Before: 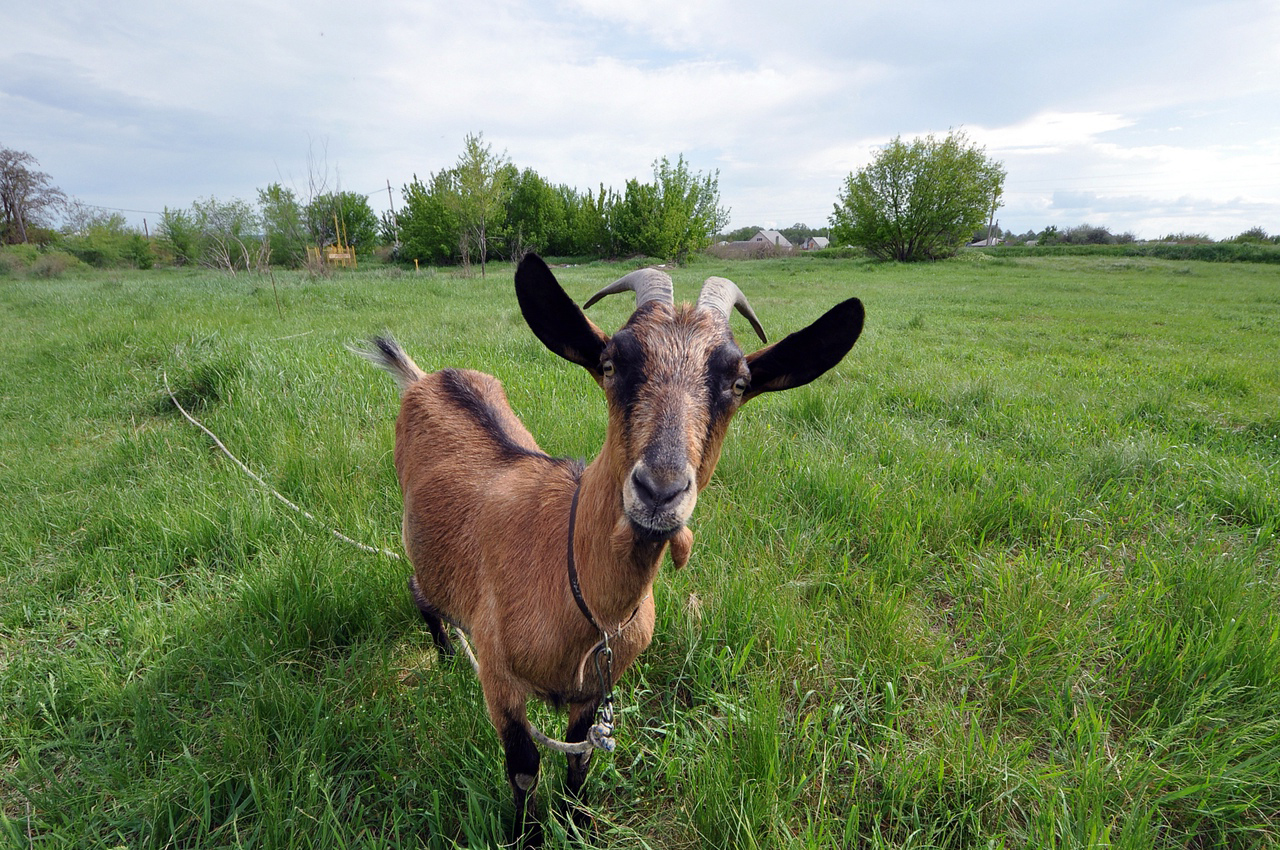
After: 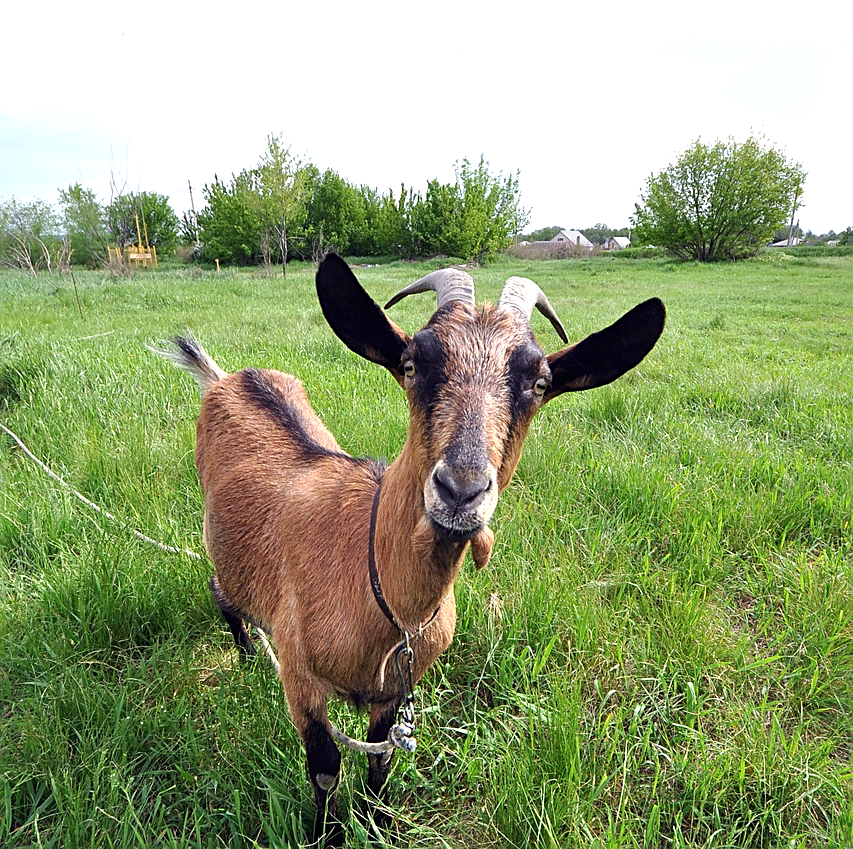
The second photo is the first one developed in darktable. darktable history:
crop and rotate: left 15.553%, right 17.795%
sharpen: on, module defaults
exposure: black level correction 0, exposure 0.704 EV, compensate highlight preservation false
